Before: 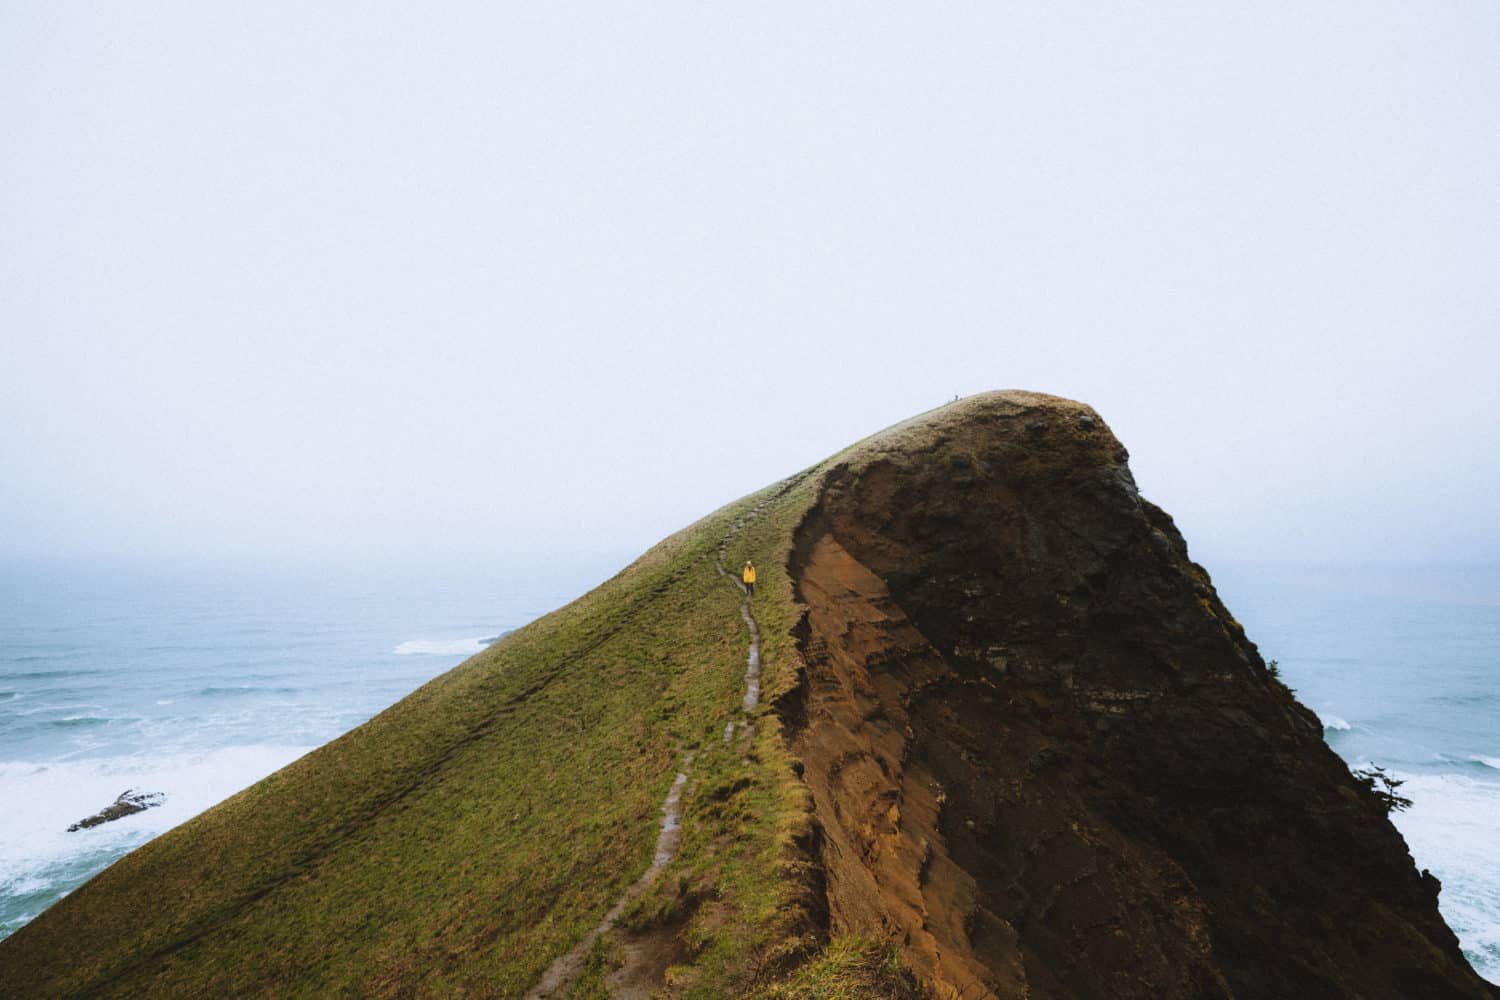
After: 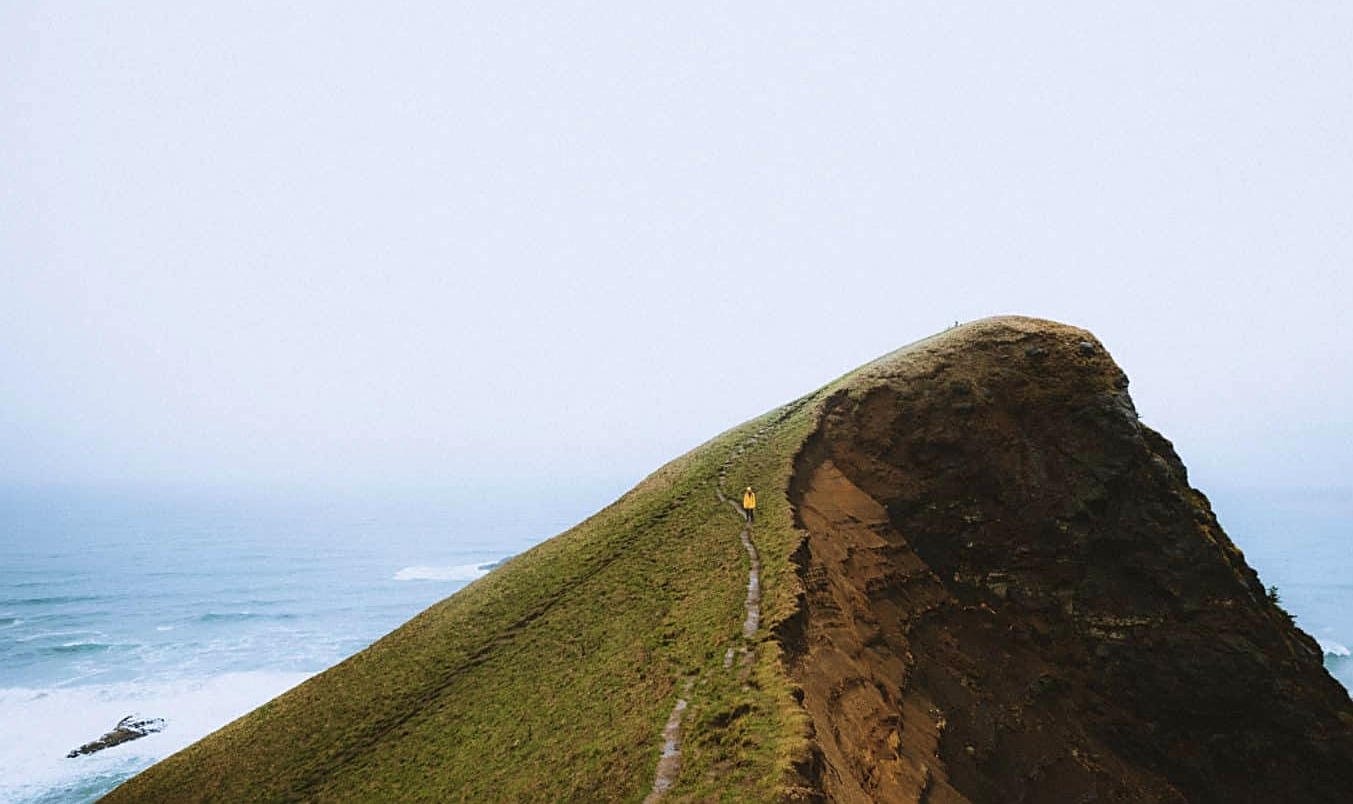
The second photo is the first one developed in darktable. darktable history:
velvia: on, module defaults
contrast brightness saturation: saturation -0.027
sharpen: on, module defaults
crop: top 7.459%, right 9.767%, bottom 12.1%
